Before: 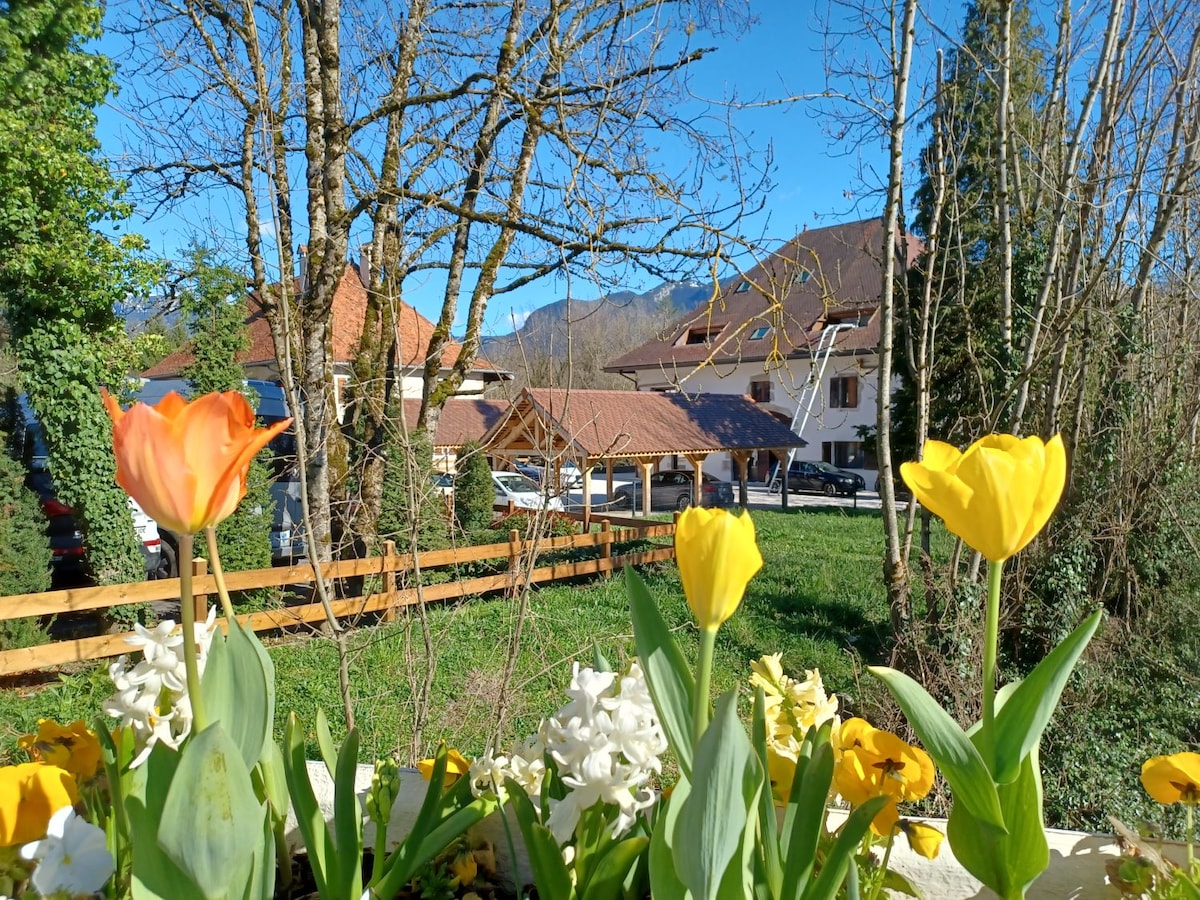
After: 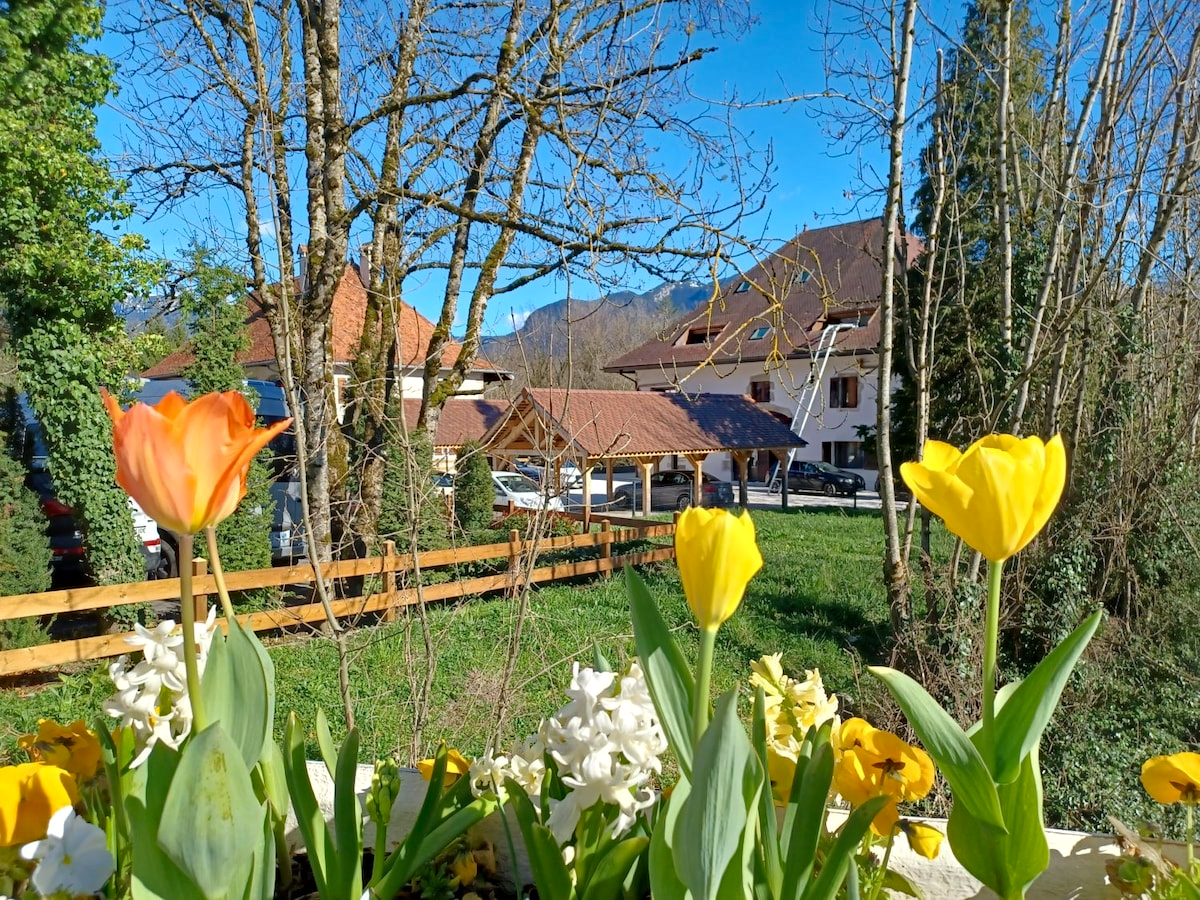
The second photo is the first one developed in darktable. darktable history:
haze removal: strength 0.258, distance 0.252, compatibility mode true, adaptive false
